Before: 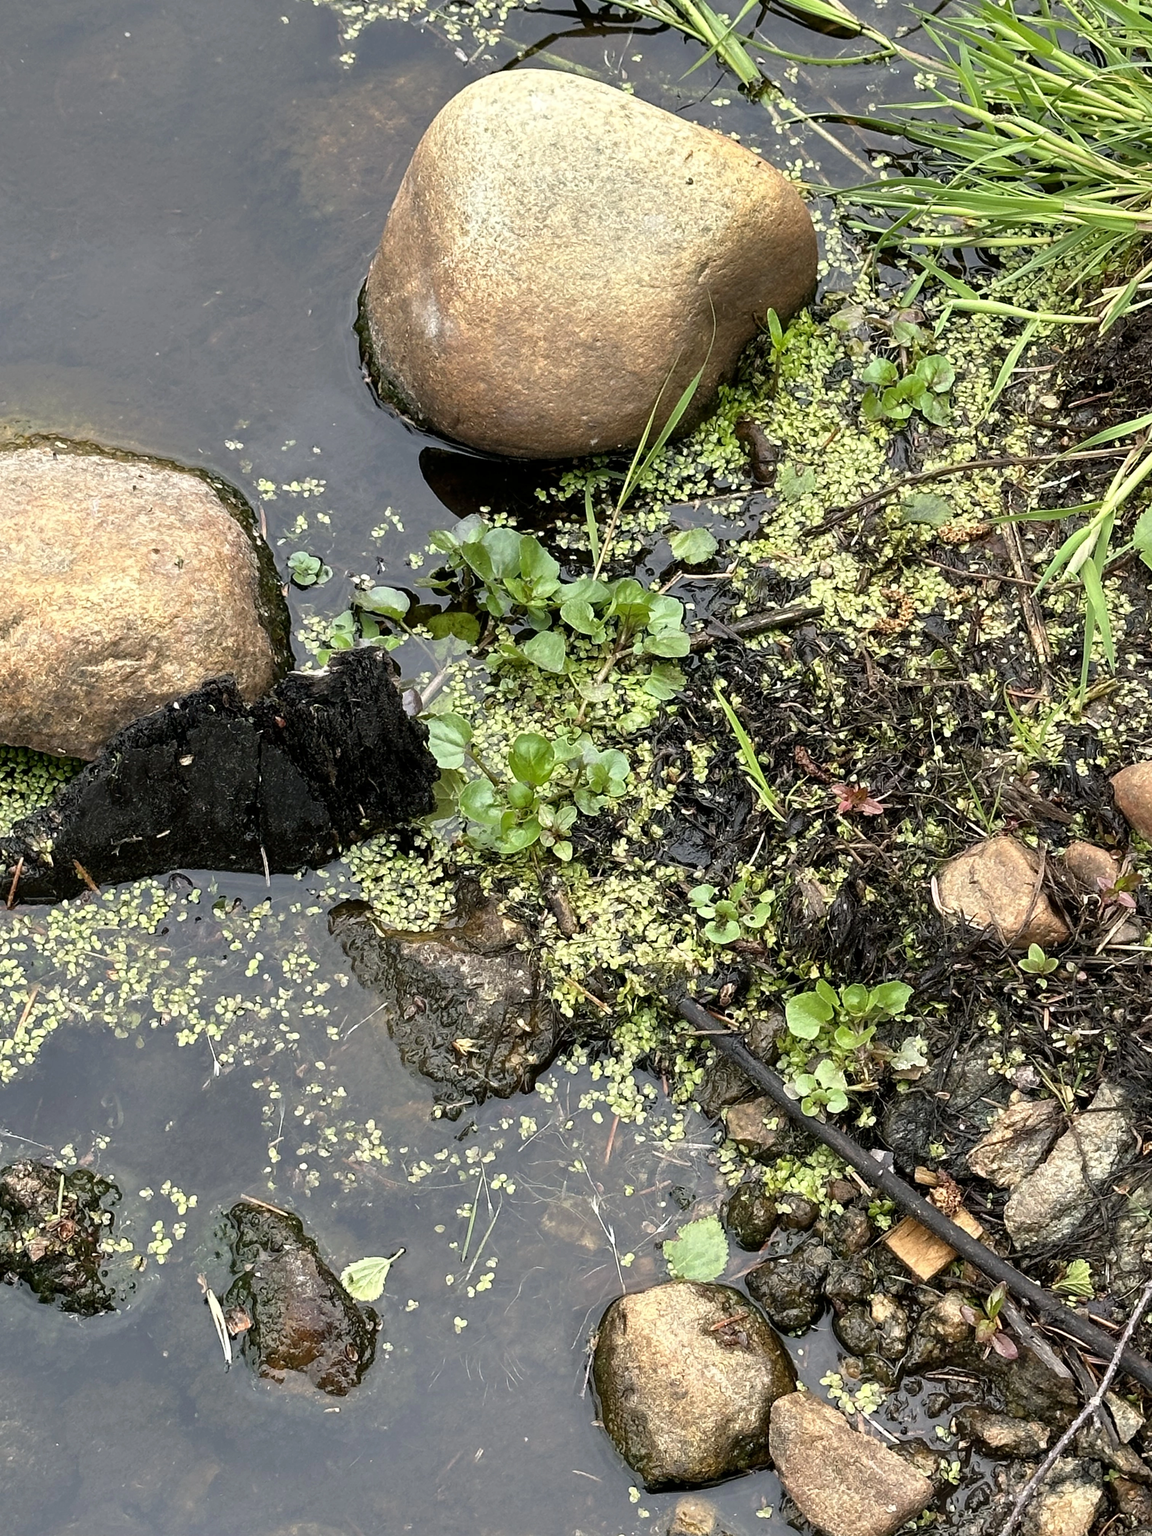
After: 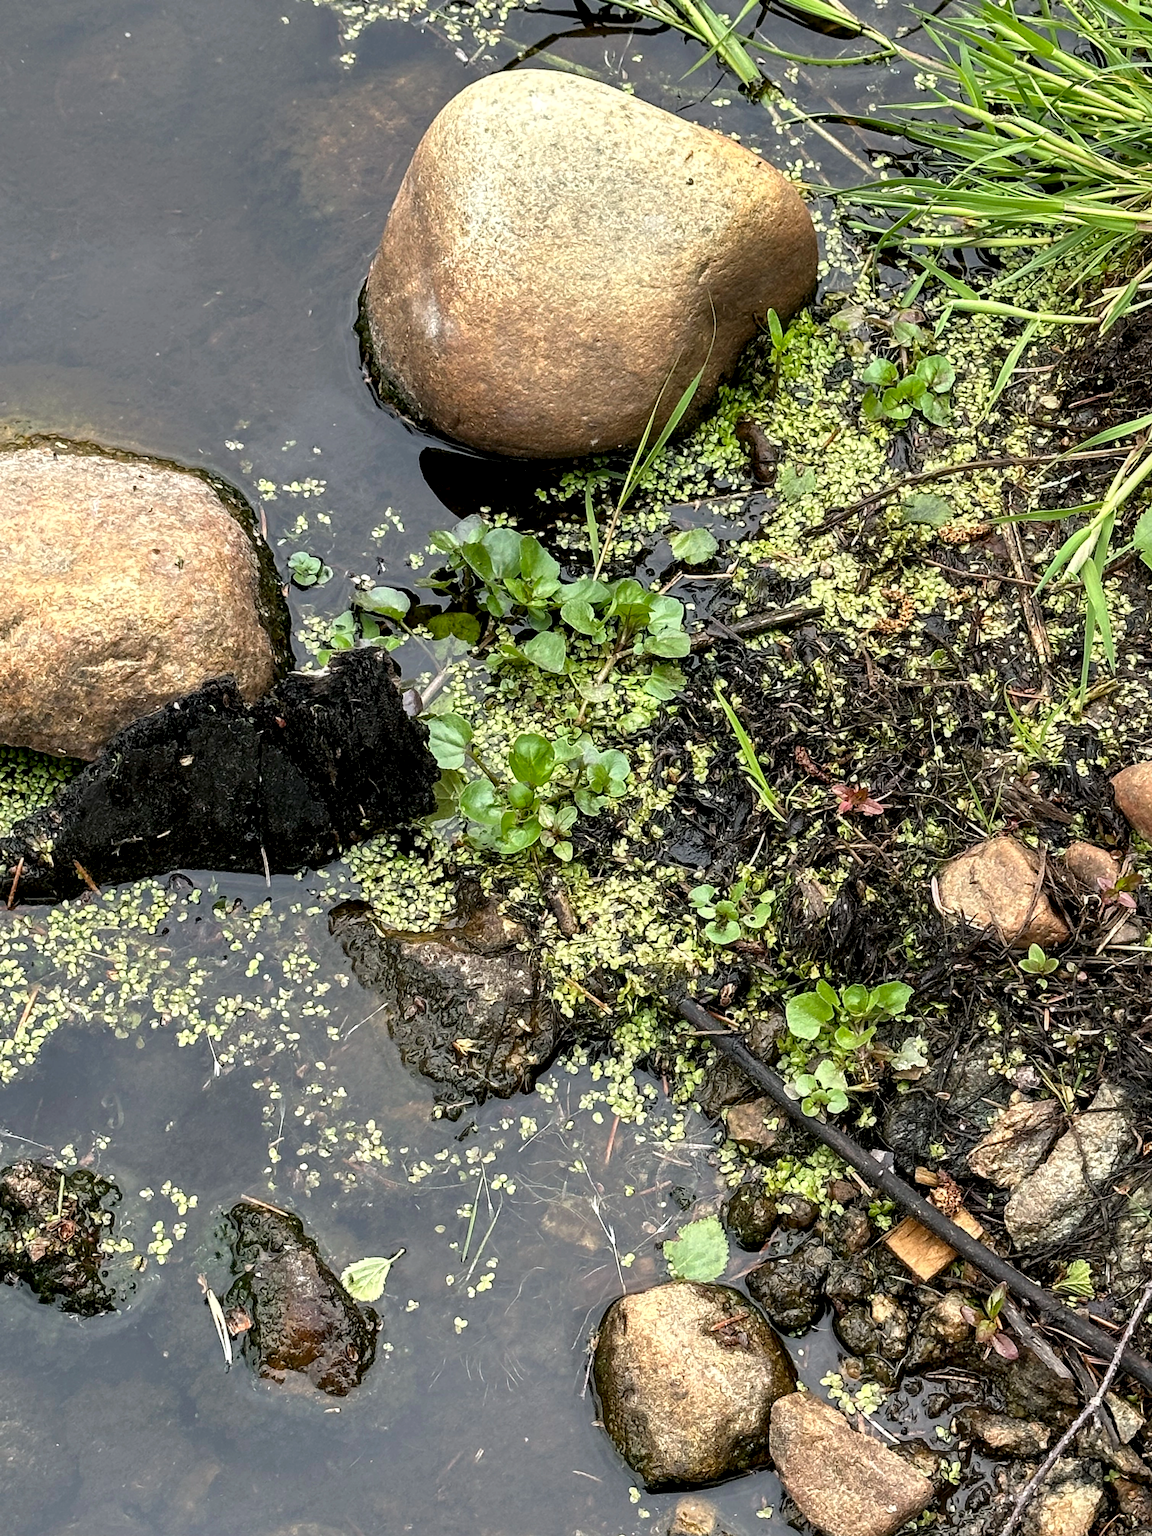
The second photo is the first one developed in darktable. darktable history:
exposure: exposure -0.056 EV, compensate exposure bias true, compensate highlight preservation false
local contrast: highlights 25%, shadows 74%, midtone range 0.743
